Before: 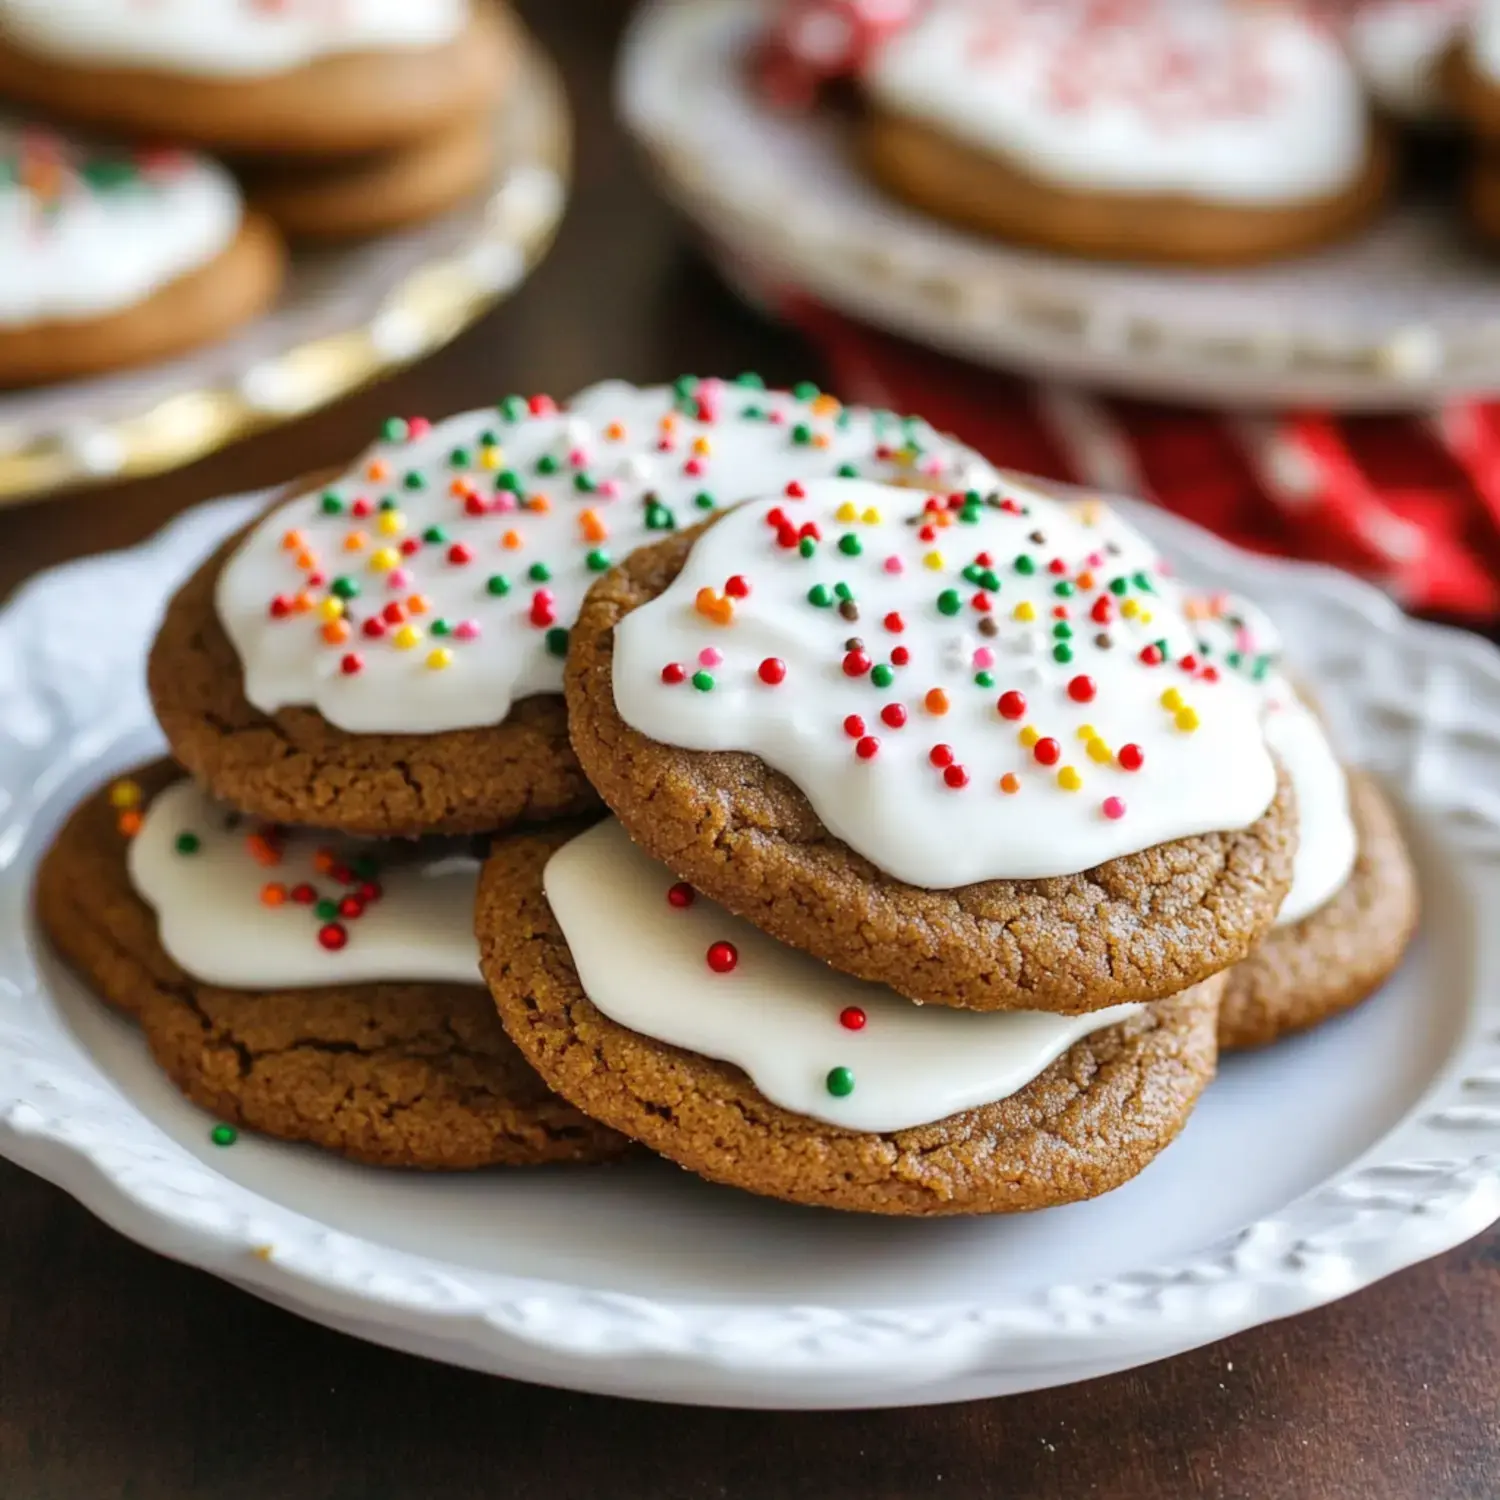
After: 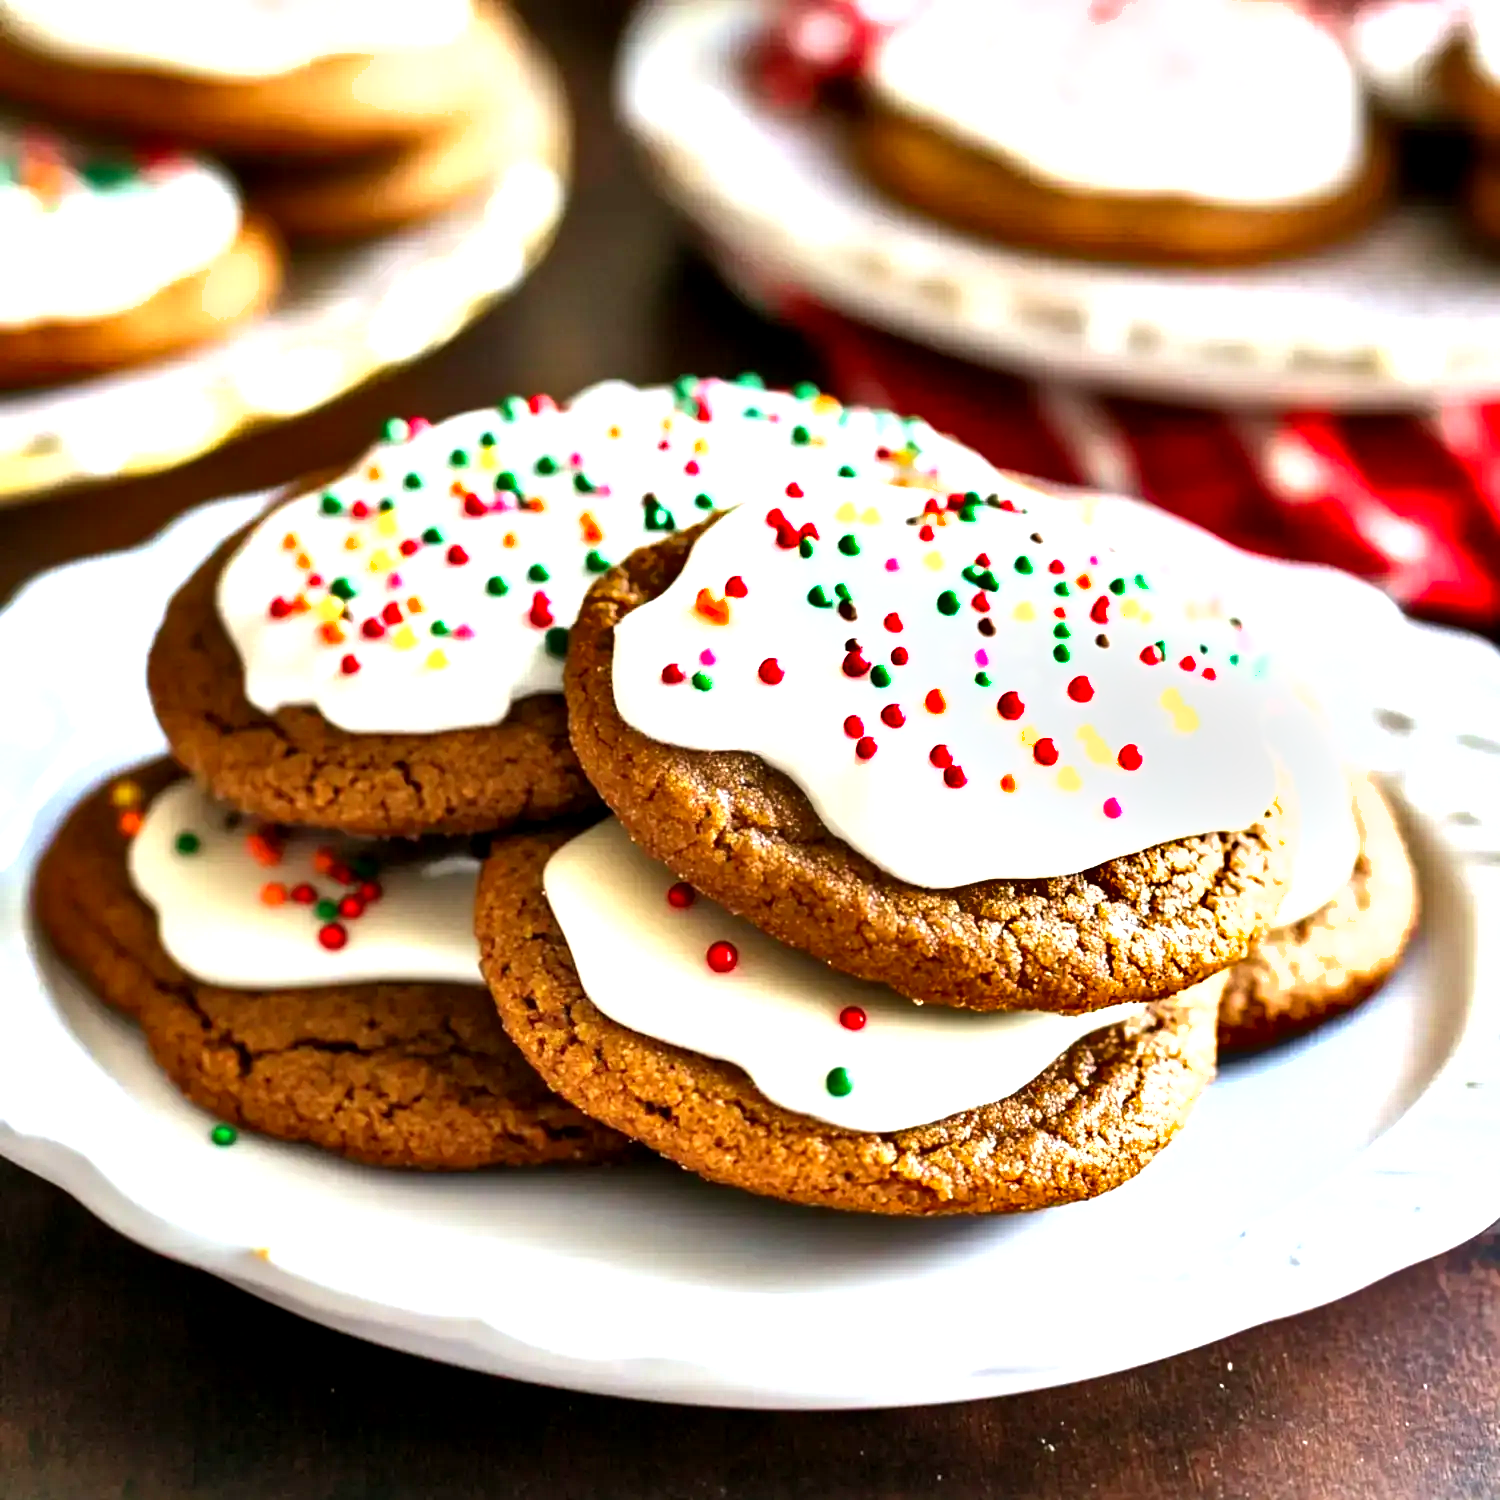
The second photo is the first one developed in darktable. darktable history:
shadows and highlights: shadows 24.82, highlights -44.46, soften with gaussian
exposure: black level correction 0.06, exposure 0.62 EV
